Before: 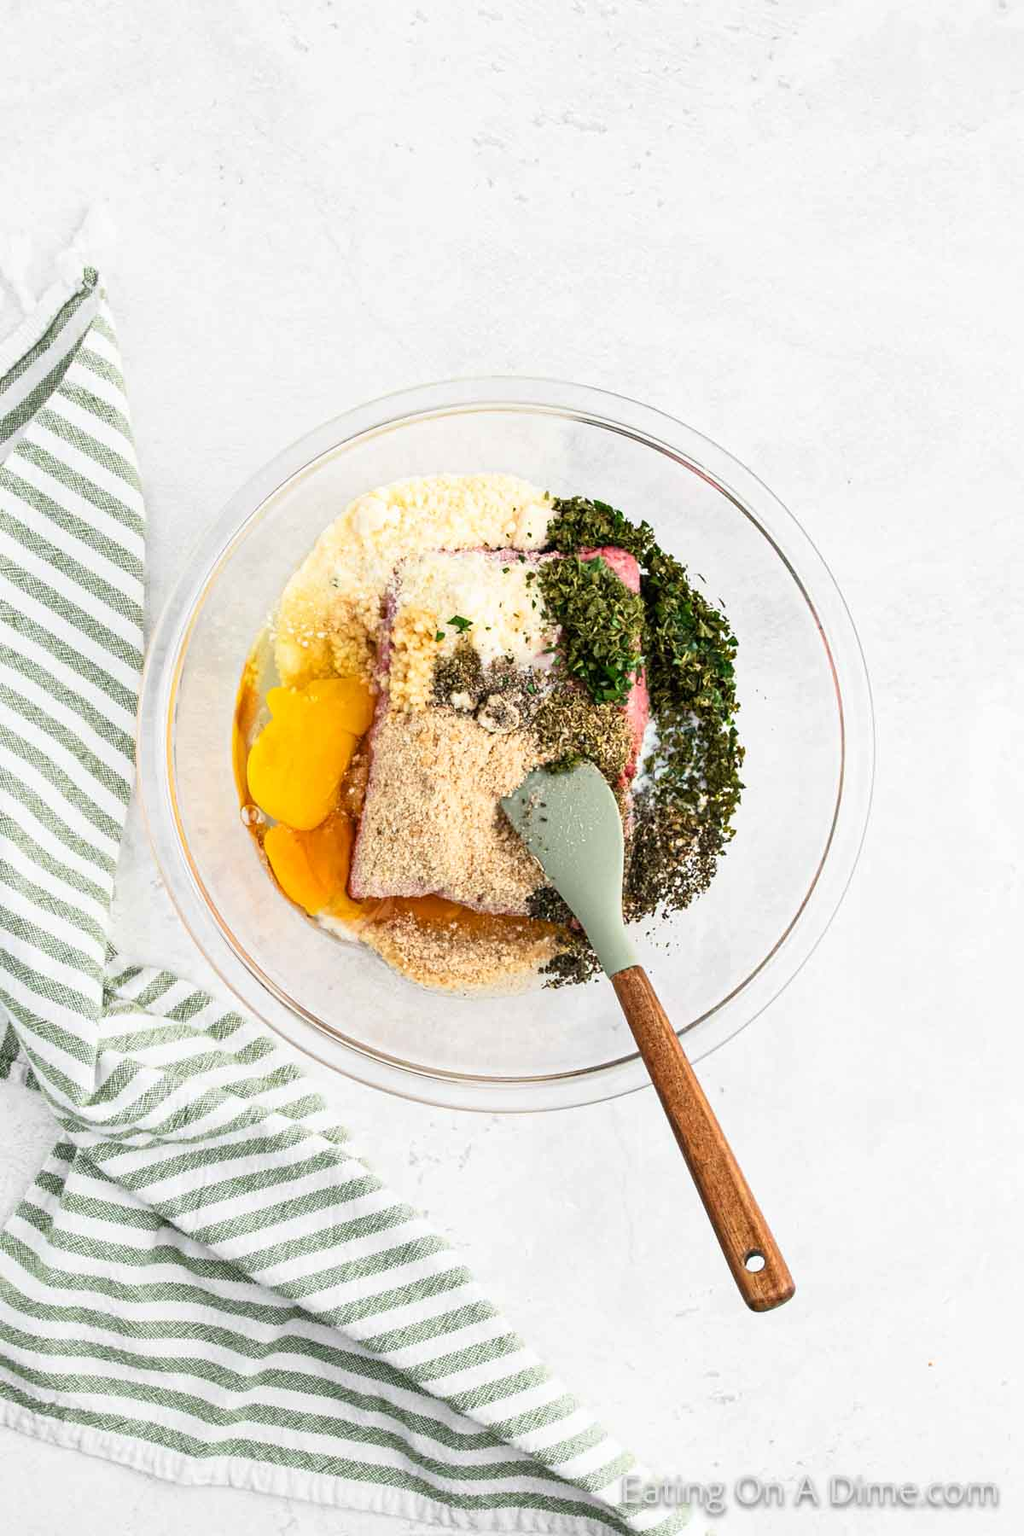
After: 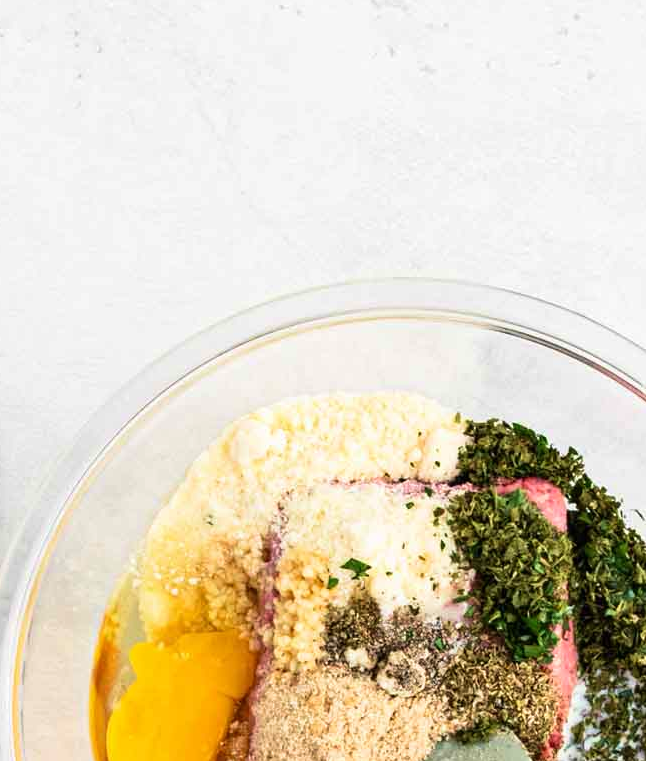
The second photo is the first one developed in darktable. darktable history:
crop: left 15.306%, top 9.065%, right 30.789%, bottom 48.638%
velvia: on, module defaults
